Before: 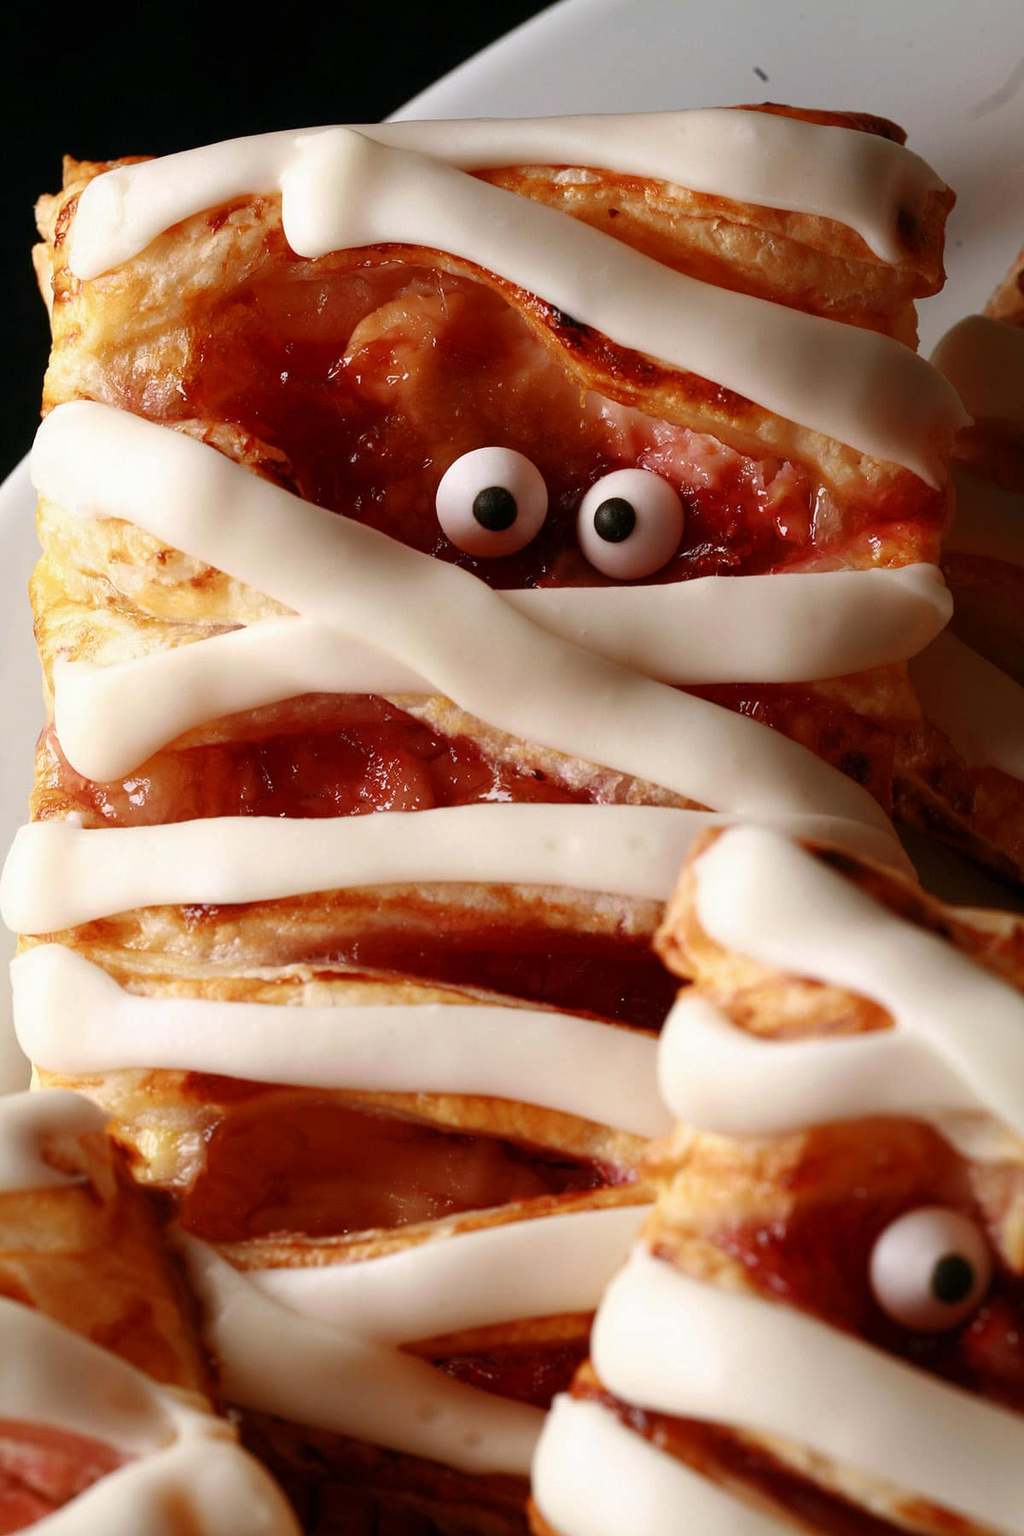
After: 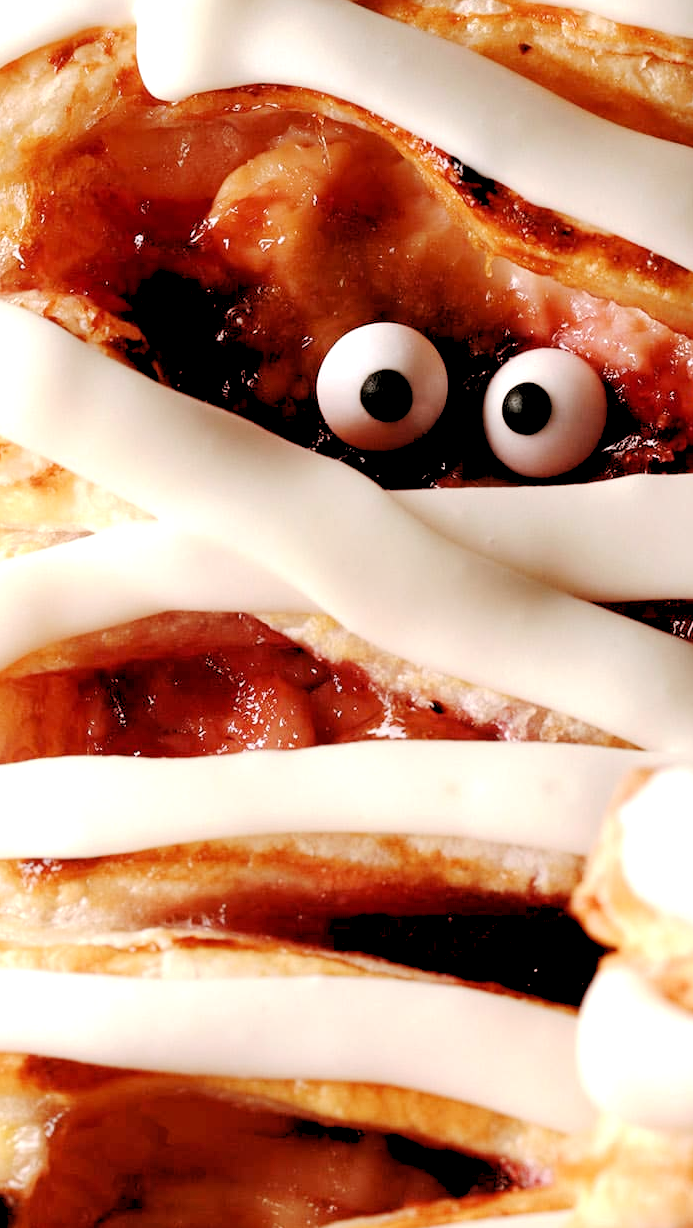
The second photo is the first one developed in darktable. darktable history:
rgb levels: levels [[0.013, 0.434, 0.89], [0, 0.5, 1], [0, 0.5, 1]]
tone equalizer: -8 EV -0.417 EV, -7 EV -0.389 EV, -6 EV -0.333 EV, -5 EV -0.222 EV, -3 EV 0.222 EV, -2 EV 0.333 EV, -1 EV 0.389 EV, +0 EV 0.417 EV, edges refinement/feathering 500, mask exposure compensation -1.57 EV, preserve details no
crop: left 16.202%, top 11.208%, right 26.045%, bottom 20.557%
white balance: red 1, blue 1
base curve: curves: ch0 [(0, 0) (0.158, 0.273) (0.879, 0.895) (1, 1)], preserve colors none
